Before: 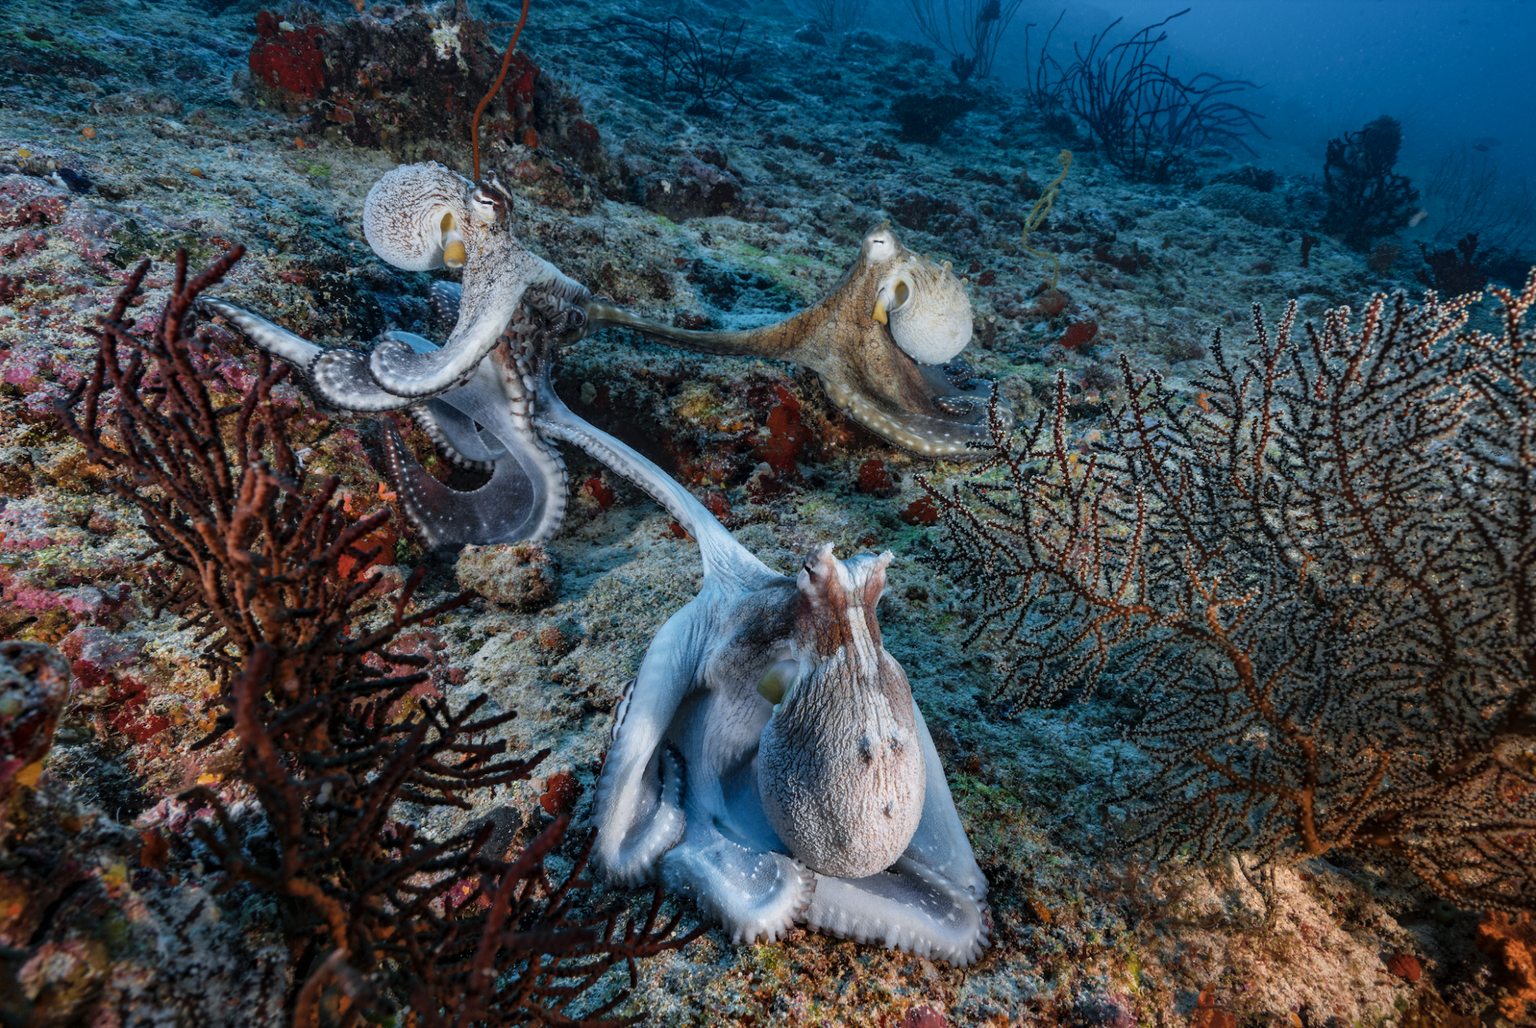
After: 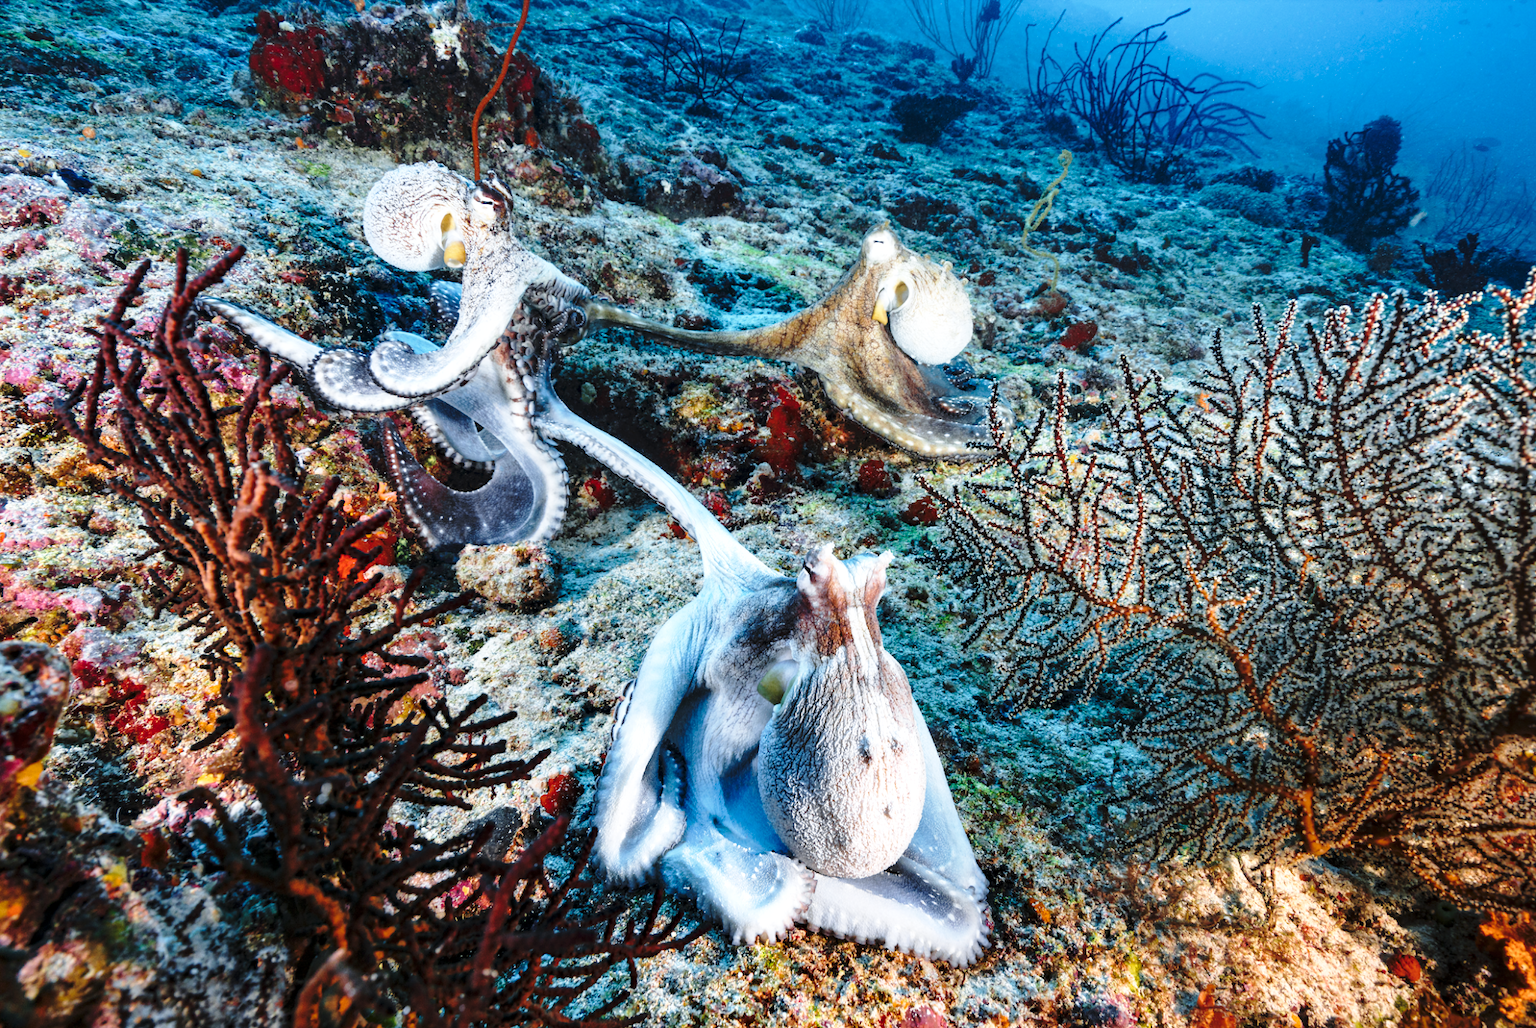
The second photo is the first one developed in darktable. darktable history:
base curve: curves: ch0 [(0, 0) (0.036, 0.037) (0.121, 0.228) (0.46, 0.76) (0.859, 0.983) (1, 1)], preserve colors none
exposure: exposure 0.6 EV, compensate highlight preservation false
